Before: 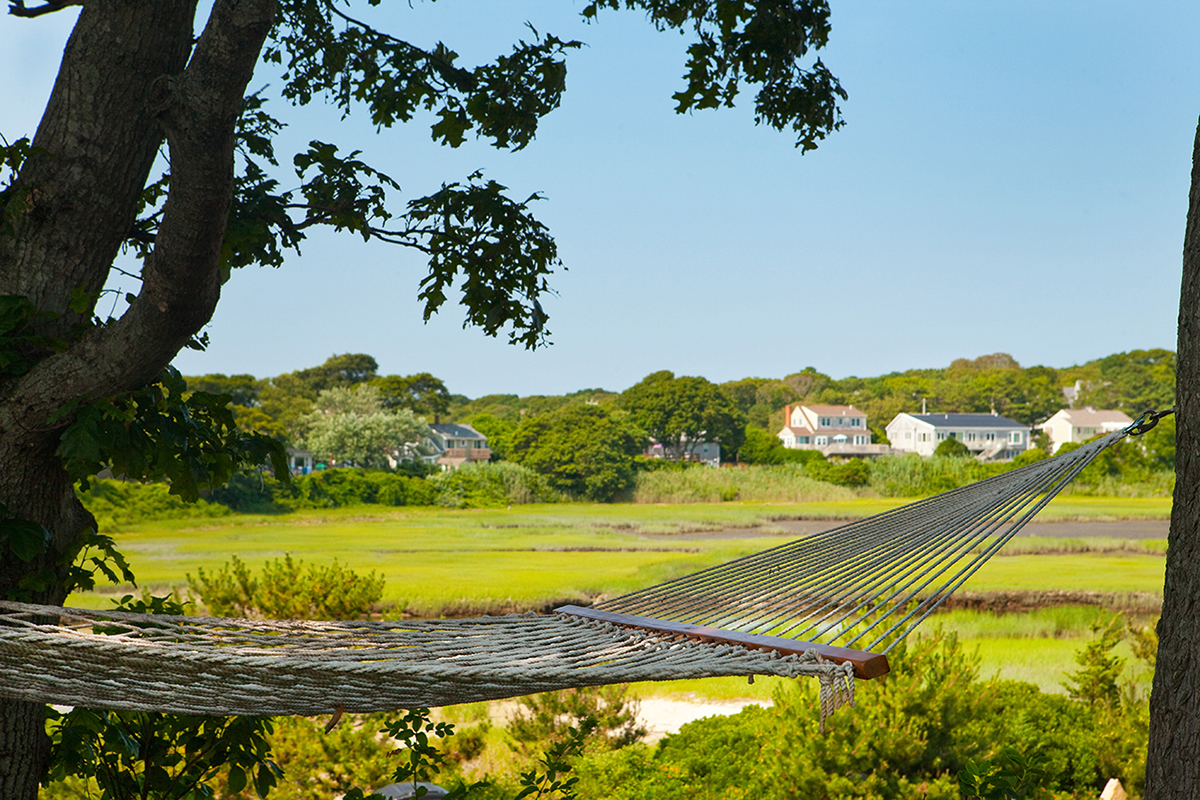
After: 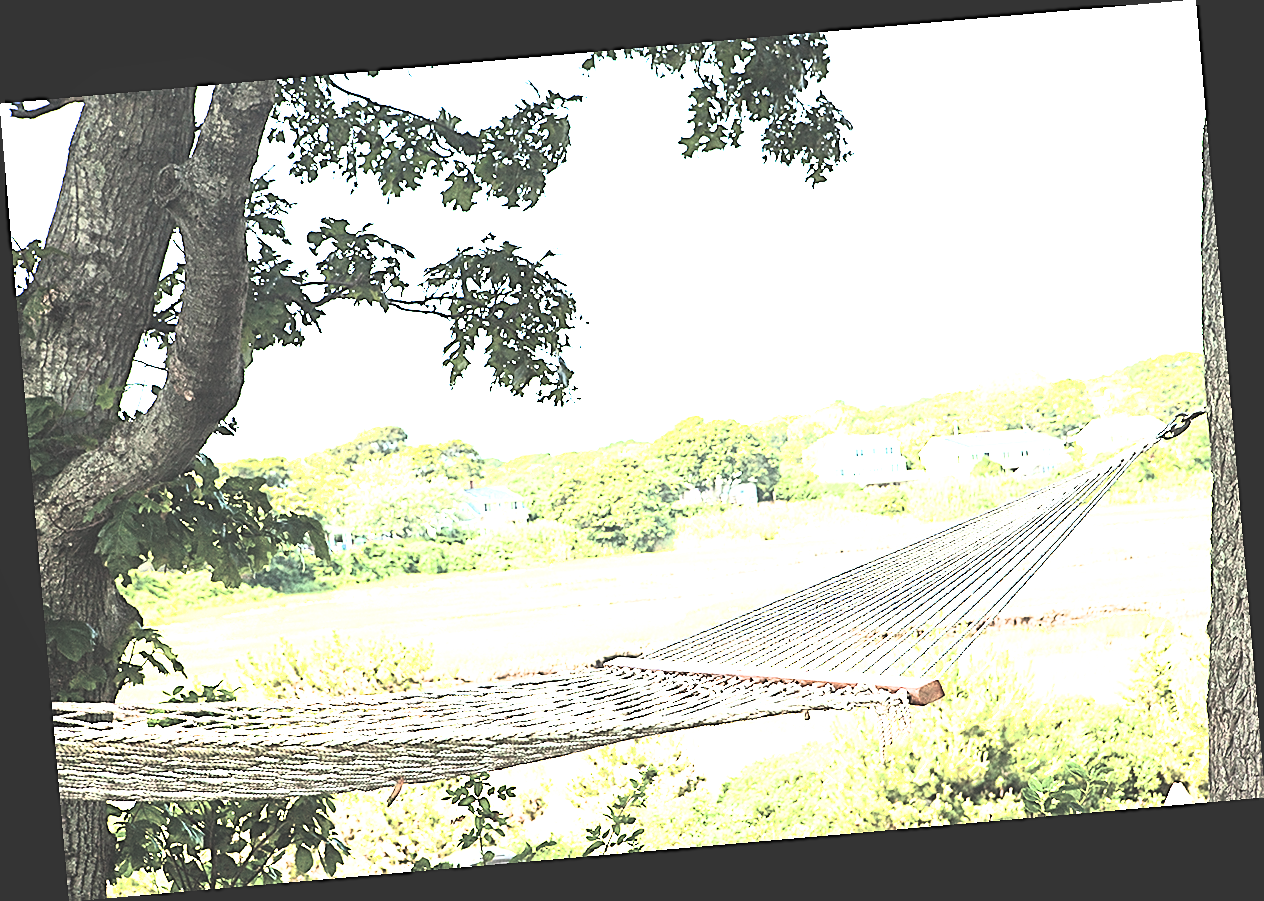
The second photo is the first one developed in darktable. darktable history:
sharpen: on, module defaults
rotate and perspective: rotation -4.98°, automatic cropping off
filmic rgb: white relative exposure 2.45 EV, hardness 6.33
exposure: black level correction -0.023, exposure 1.397 EV, compensate highlight preservation false
shadows and highlights: shadows -12.5, white point adjustment 4, highlights 28.33
tone equalizer: -8 EV -0.417 EV, -7 EV -0.389 EV, -6 EV -0.333 EV, -5 EV -0.222 EV, -3 EV 0.222 EV, -2 EV 0.333 EV, -1 EV 0.389 EV, +0 EV 0.417 EV, edges refinement/feathering 500, mask exposure compensation -1.57 EV, preserve details no
rgb curve: curves: ch0 [(0, 0) (0.21, 0.15) (0.24, 0.21) (0.5, 0.75) (0.75, 0.96) (0.89, 0.99) (1, 1)]; ch1 [(0, 0.02) (0.21, 0.13) (0.25, 0.2) (0.5, 0.67) (0.75, 0.9) (0.89, 0.97) (1, 1)]; ch2 [(0, 0.02) (0.21, 0.13) (0.25, 0.2) (0.5, 0.67) (0.75, 0.9) (0.89, 0.97) (1, 1)], compensate middle gray true
